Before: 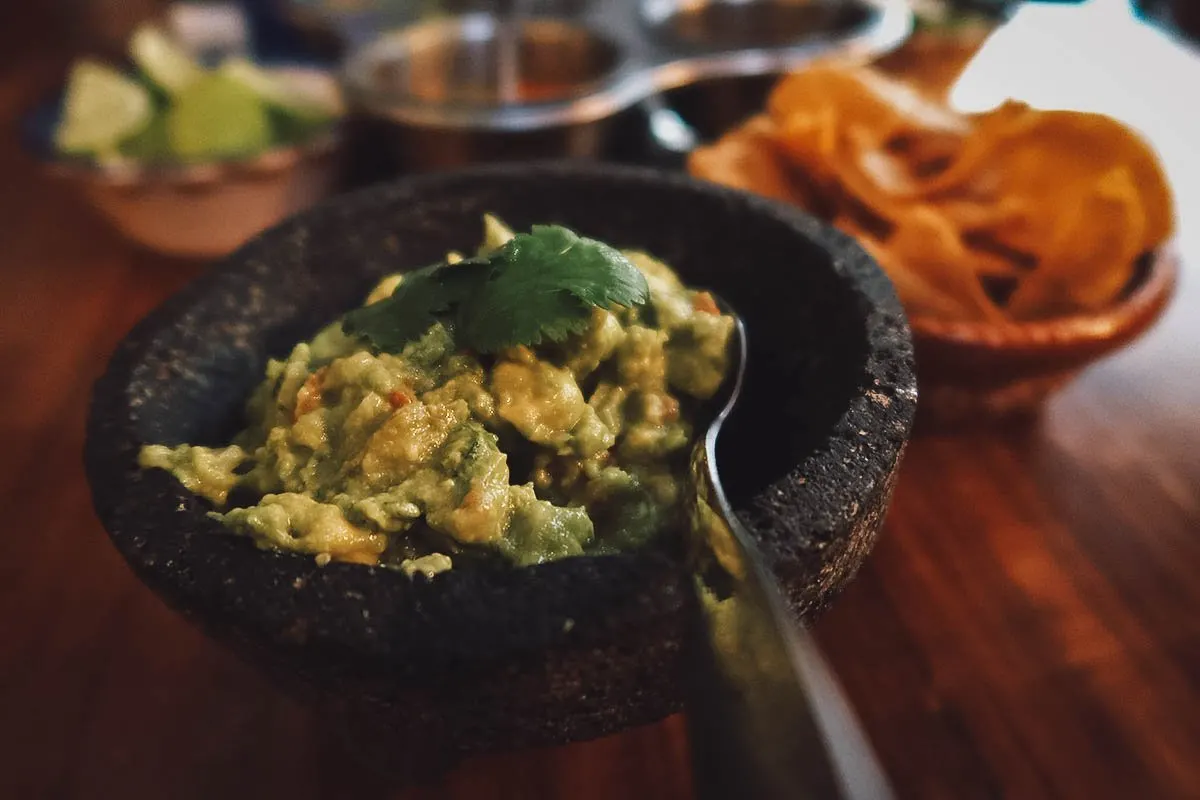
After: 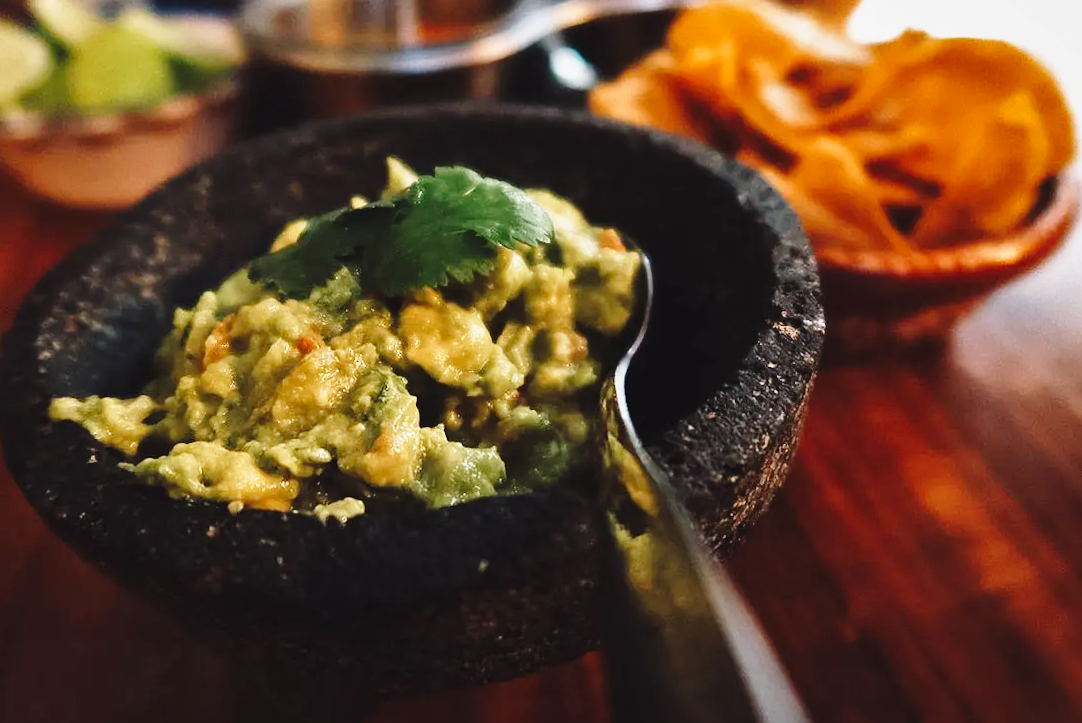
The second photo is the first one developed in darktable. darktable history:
base curve: curves: ch0 [(0, 0) (0.028, 0.03) (0.121, 0.232) (0.46, 0.748) (0.859, 0.968) (1, 1)], preserve colors none
levels: gray 59.38%, levels [0, 0.51, 1]
crop and rotate: angle 1.63°, left 5.966%, top 5.718%
exposure: compensate exposure bias true, compensate highlight preservation false
